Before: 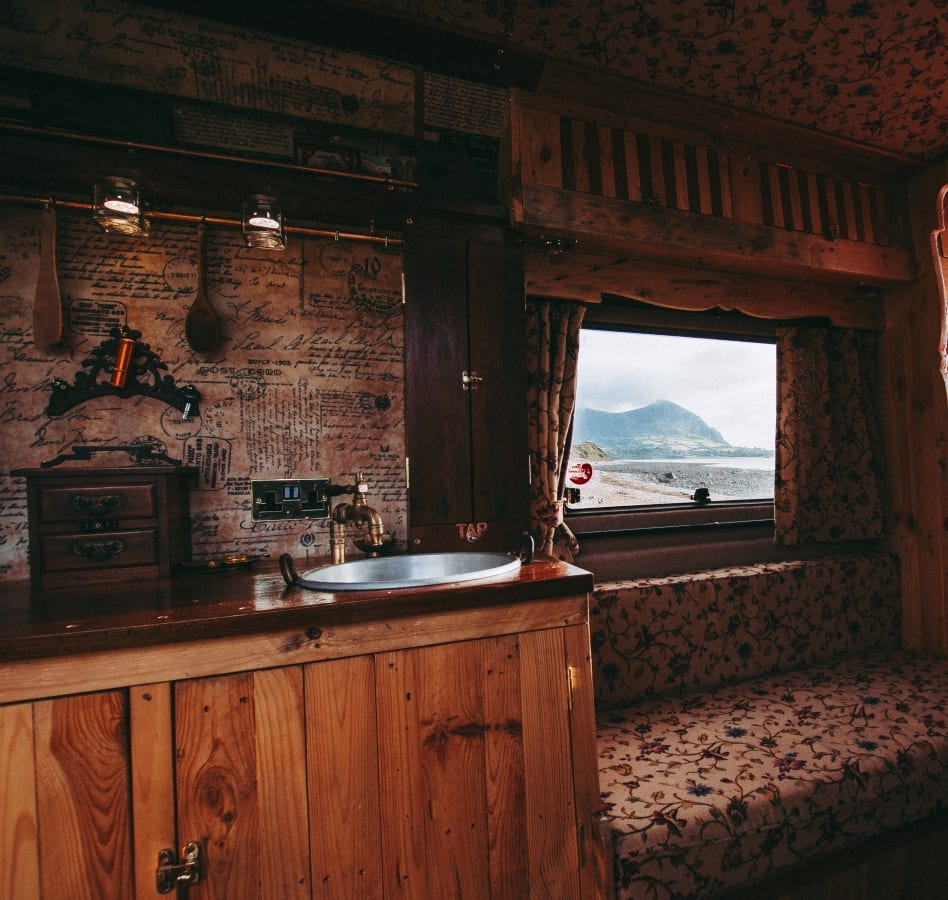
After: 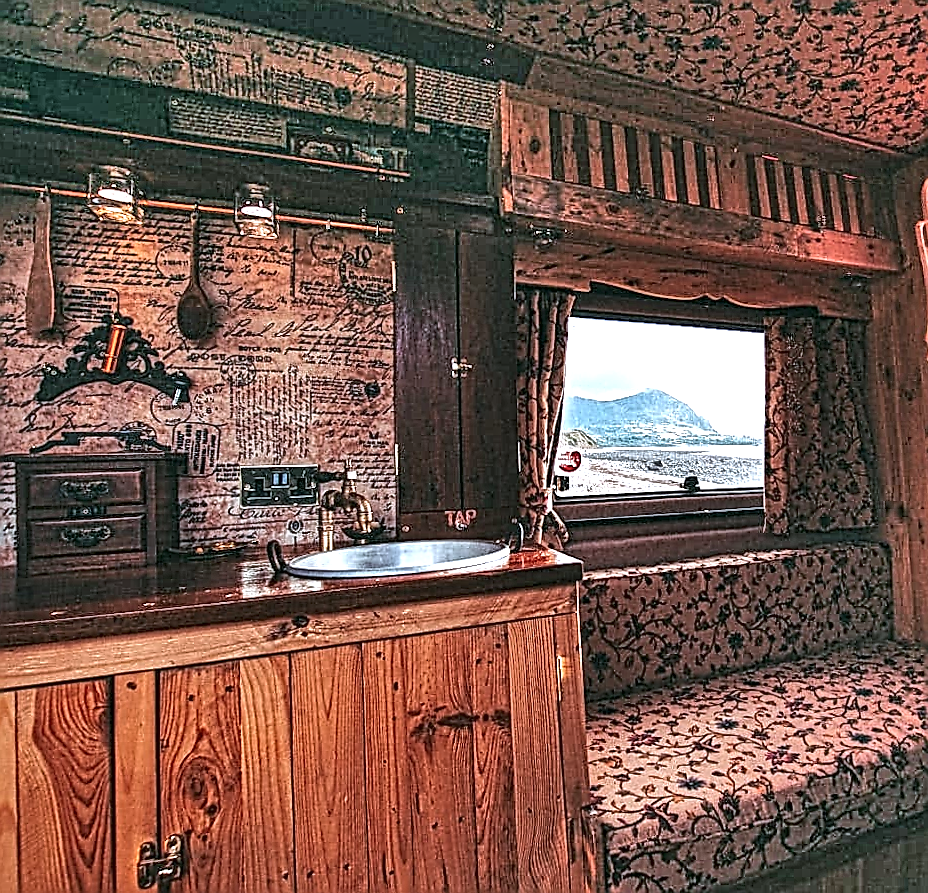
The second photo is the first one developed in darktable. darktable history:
color correction: highlights a* -0.772, highlights b* -8.92
color balance: mode lift, gamma, gain (sRGB)
sharpen: radius 1.4, amount 1.25, threshold 0.7
rotate and perspective: rotation 0.226°, lens shift (vertical) -0.042, crop left 0.023, crop right 0.982, crop top 0.006, crop bottom 0.994
white balance: emerald 1
exposure: black level correction 0, exposure 0.7 EV, compensate exposure bias true, compensate highlight preservation false
shadows and highlights: shadows 75, highlights -25, soften with gaussian
local contrast: mode bilateral grid, contrast 20, coarseness 3, detail 300%, midtone range 0.2
